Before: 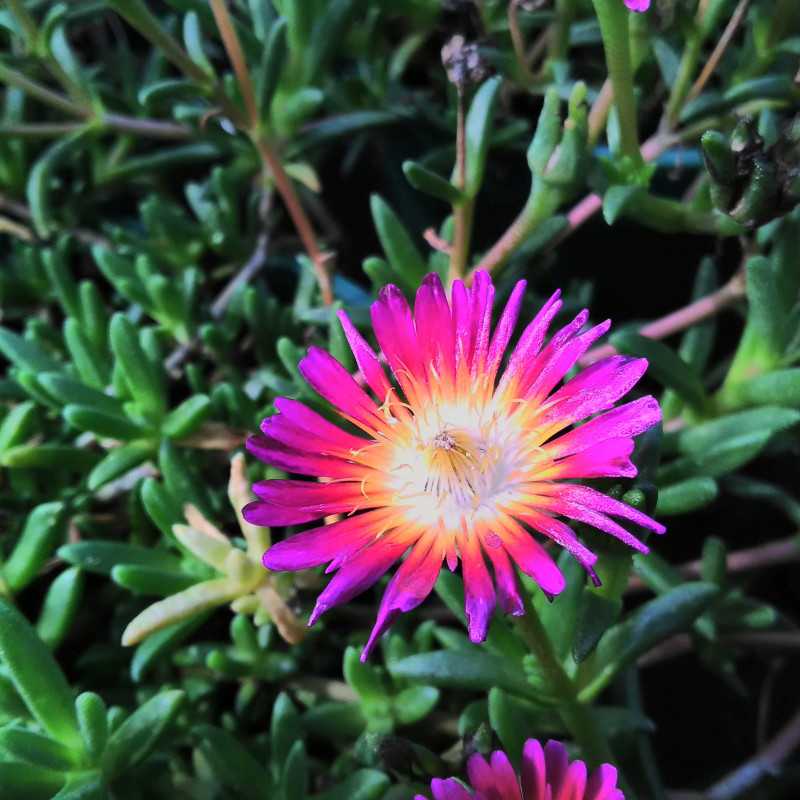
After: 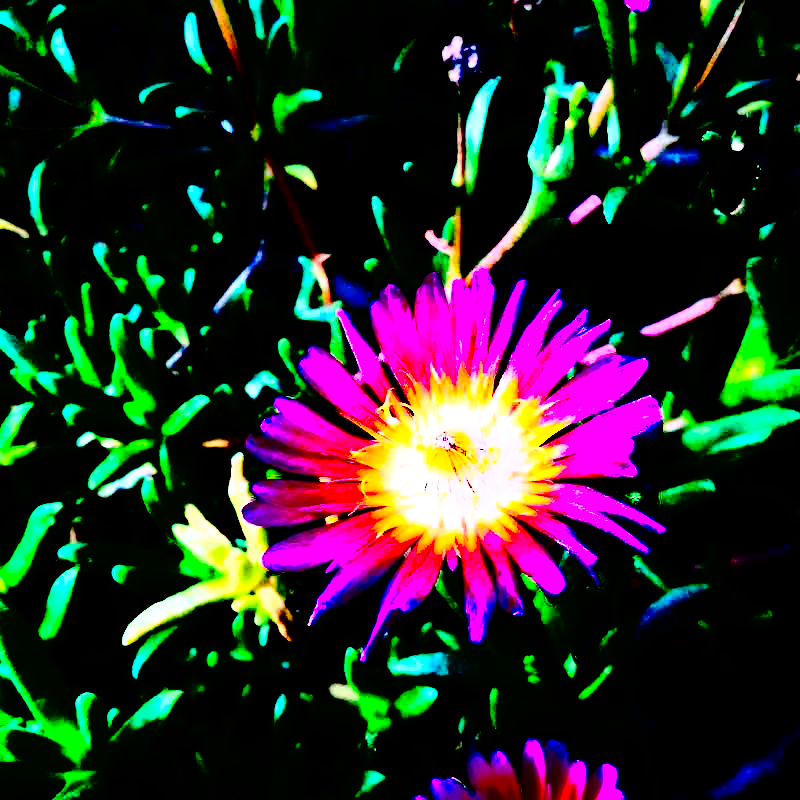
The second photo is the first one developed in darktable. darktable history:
contrast brightness saturation: contrast 0.764, brightness -0.987, saturation 0.993
color balance rgb: linear chroma grading › global chroma 14.561%, perceptual saturation grading › global saturation 20%, perceptual saturation grading › highlights -25.539%, perceptual saturation grading › shadows 49.457%, perceptual brilliance grading › highlights 19.706%, perceptual brilliance grading › mid-tones 20.026%, perceptual brilliance grading › shadows -19.751%, global vibrance 20%
tone curve: curves: ch0 [(0, 0) (0.003, 0) (0.011, 0.001) (0.025, 0.001) (0.044, 0.002) (0.069, 0.007) (0.1, 0.015) (0.136, 0.027) (0.177, 0.066) (0.224, 0.122) (0.277, 0.219) (0.335, 0.327) (0.399, 0.432) (0.468, 0.527) (0.543, 0.615) (0.623, 0.695) (0.709, 0.777) (0.801, 0.874) (0.898, 0.973) (1, 1)], preserve colors none
exposure: exposure 0.129 EV, compensate highlight preservation false
